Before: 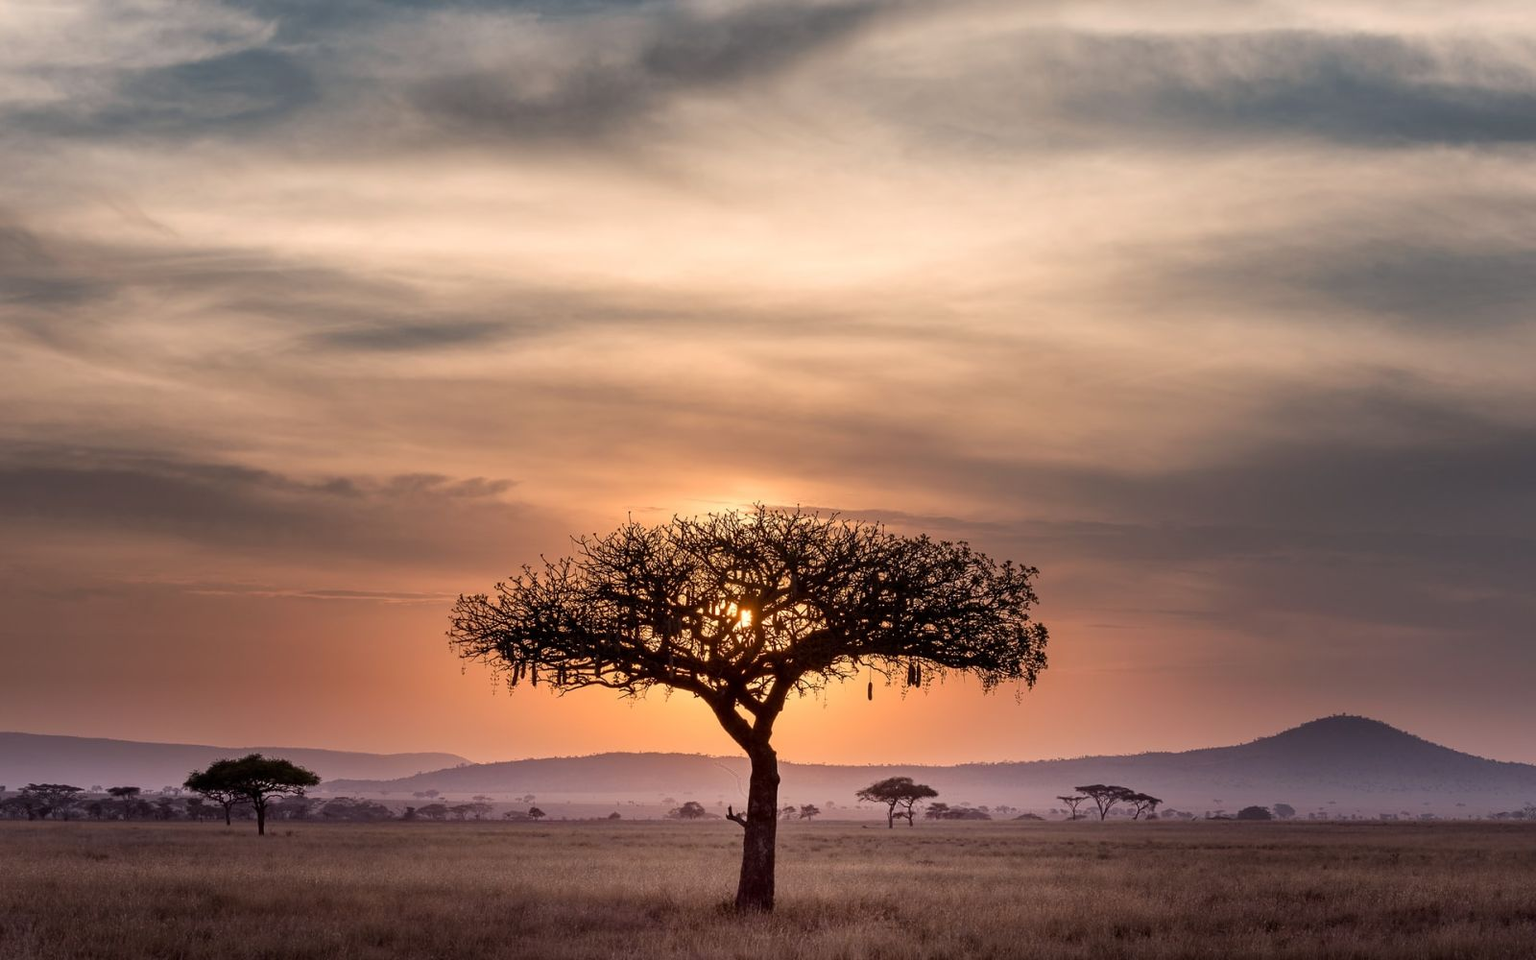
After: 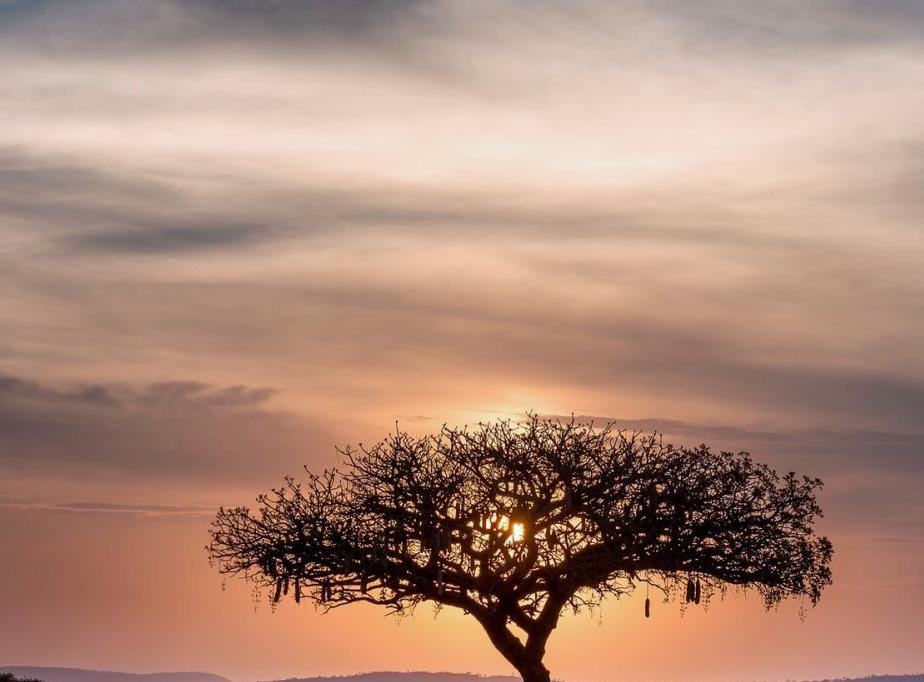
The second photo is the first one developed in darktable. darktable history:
crop: left 16.202%, top 11.208%, right 26.045%, bottom 20.557%
white balance: red 0.954, blue 1.079
